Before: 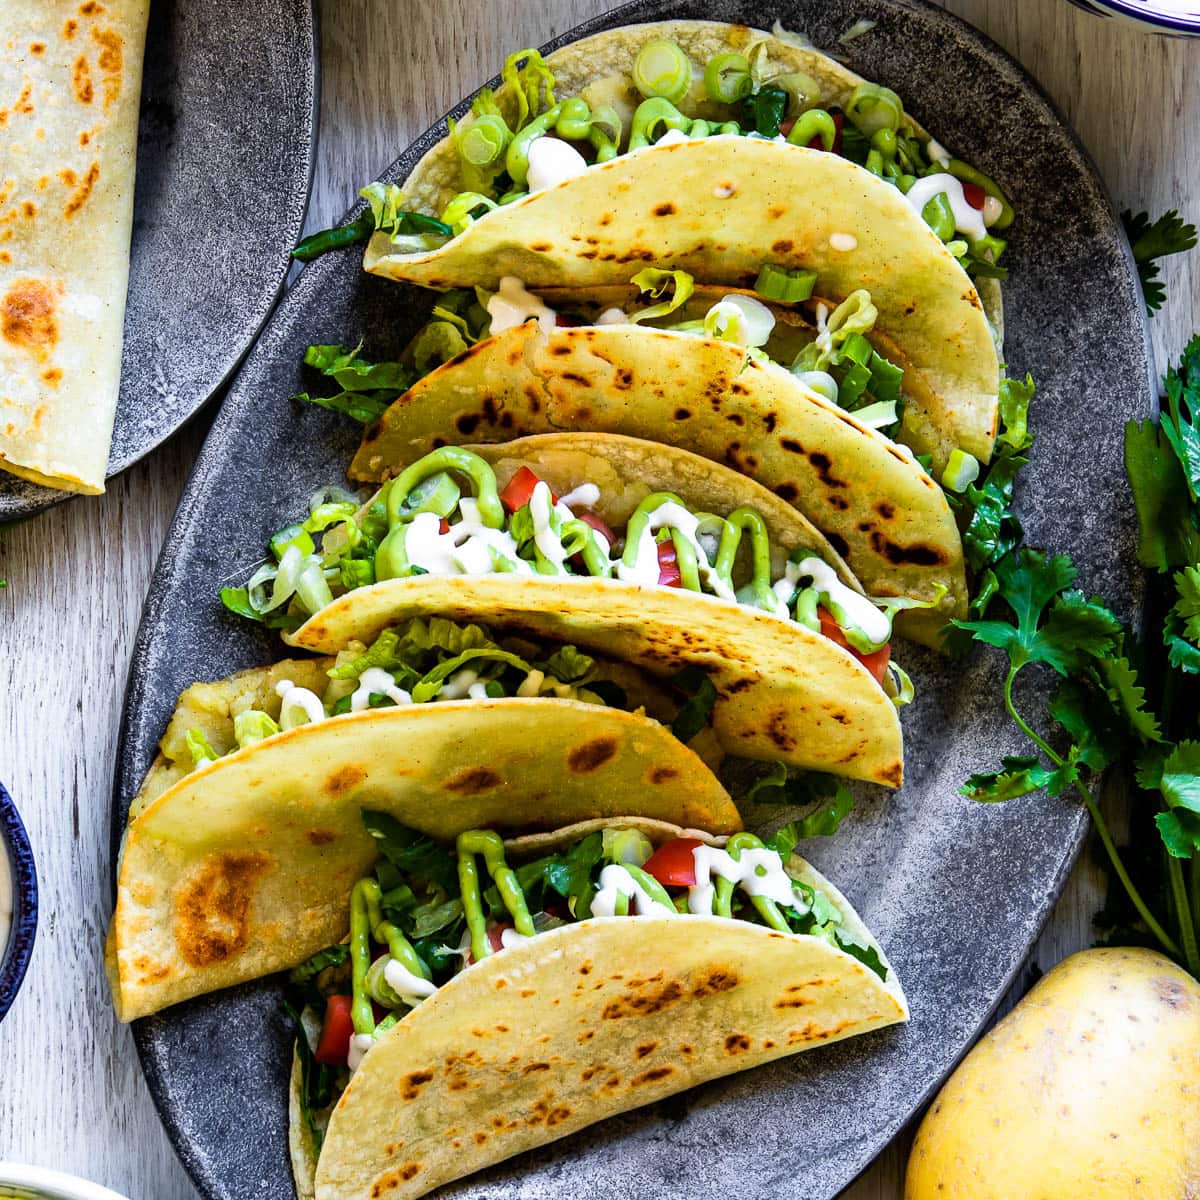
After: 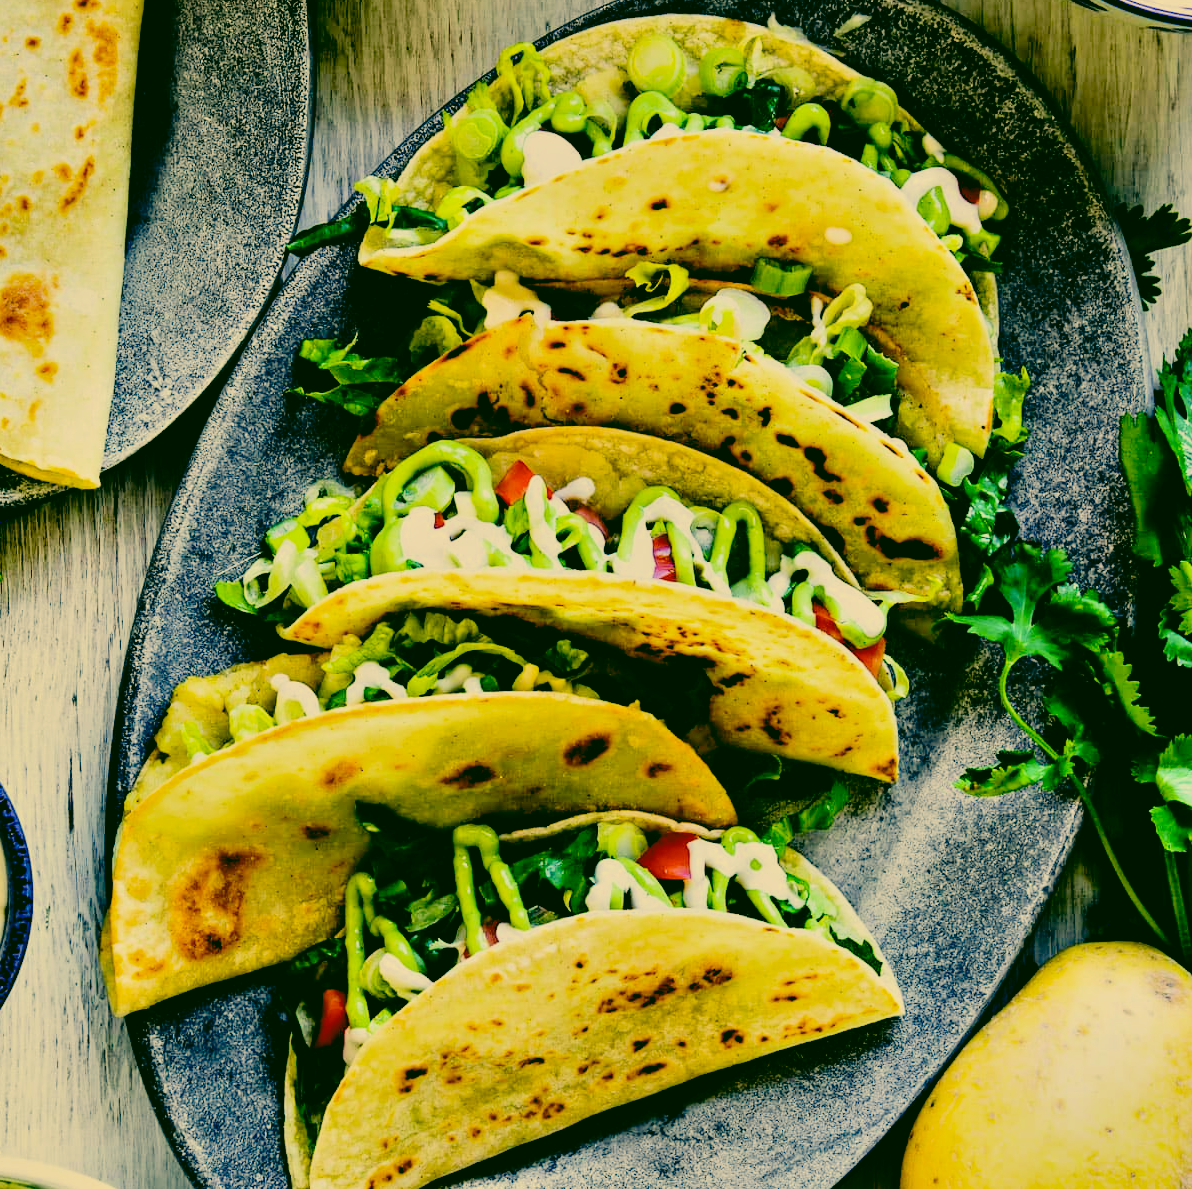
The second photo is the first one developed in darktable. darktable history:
tone curve: curves: ch0 [(0, 0.01) (0.058, 0.039) (0.159, 0.117) (0.282, 0.327) (0.45, 0.534) (0.676, 0.751) (0.89, 0.919) (1, 1)]; ch1 [(0, 0) (0.094, 0.081) (0.285, 0.299) (0.385, 0.403) (0.447, 0.455) (0.495, 0.496) (0.544, 0.552) (0.589, 0.612) (0.722, 0.728) (1, 1)]; ch2 [(0, 0) (0.257, 0.217) (0.43, 0.421) (0.498, 0.507) (0.531, 0.544) (0.56, 0.579) (0.625, 0.642) (1, 1)], preserve colors none
color correction: highlights a* 5.64, highlights b* 33.28, shadows a* -26.04, shadows b* 3.87
contrast equalizer: octaves 7, y [[0.528, 0.548, 0.563, 0.562, 0.546, 0.526], [0.55 ×6], [0 ×6], [0 ×6], [0 ×6]]
filmic rgb: black relative exposure -7.65 EV, white relative exposure 4.56 EV, hardness 3.61, preserve chrominance max RGB, color science v6 (2022), iterations of high-quality reconstruction 0, contrast in shadows safe, contrast in highlights safe
crop: left 0.427%, top 0.523%, right 0.176%, bottom 0.385%
shadows and highlights: shadows 49.47, highlights -42.24, soften with gaussian
